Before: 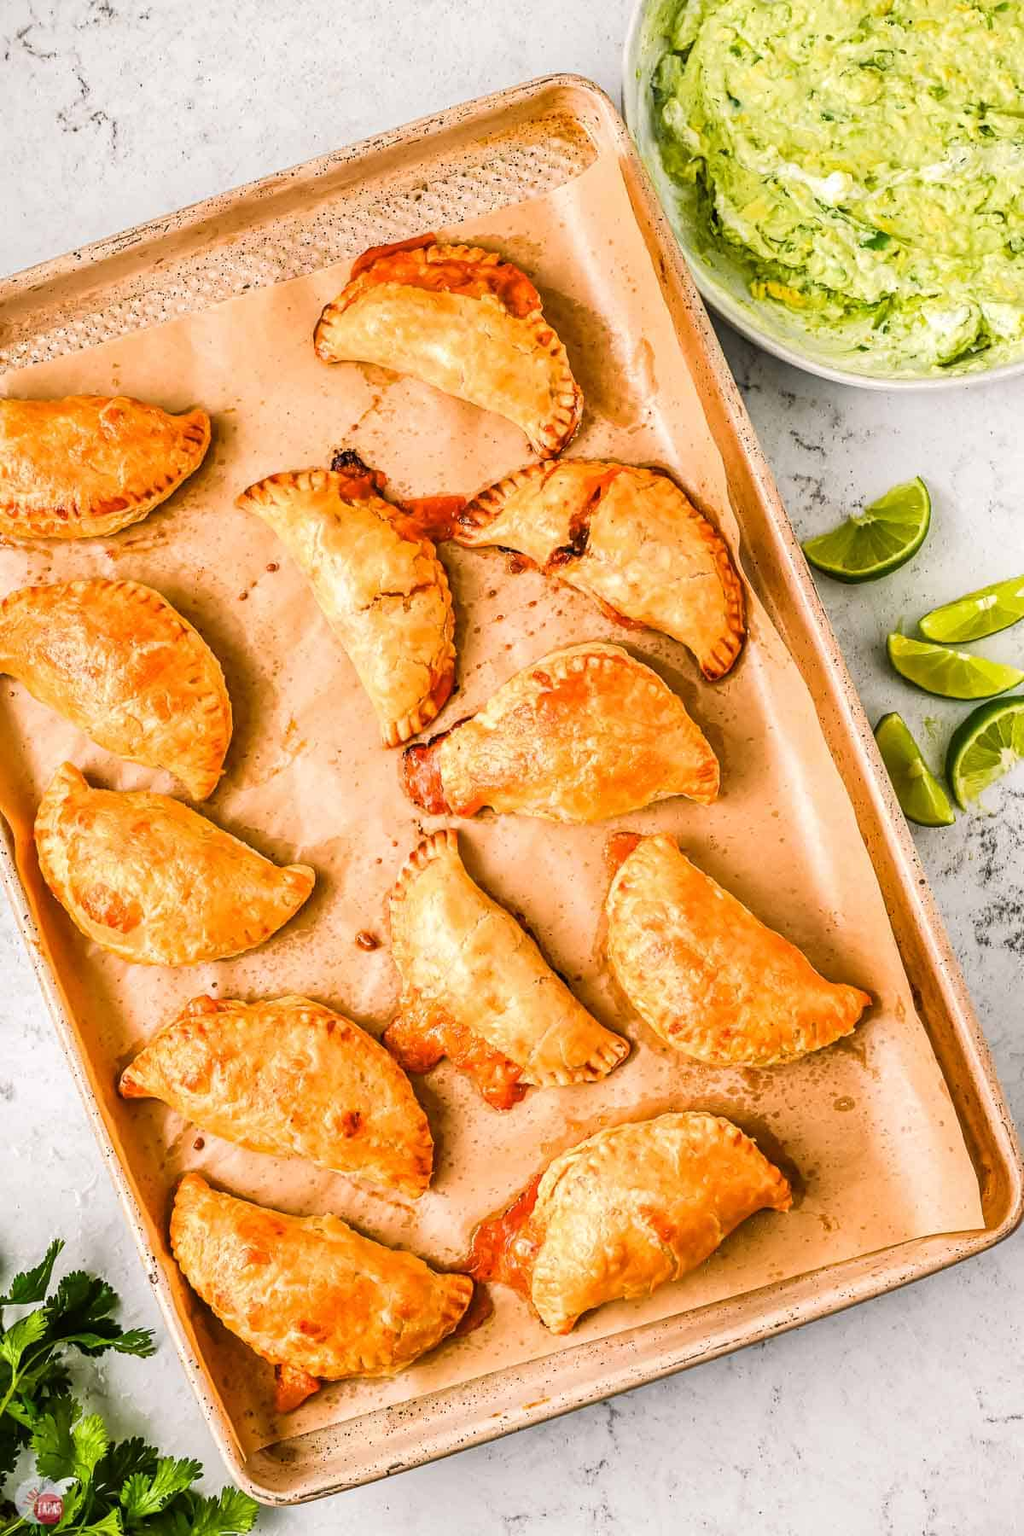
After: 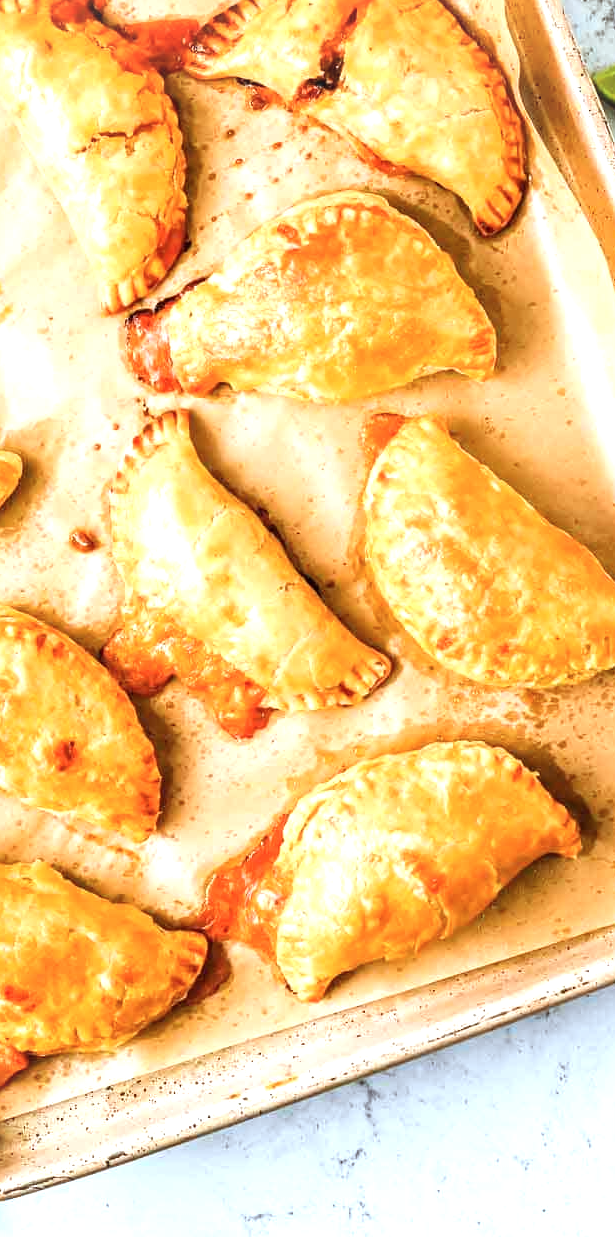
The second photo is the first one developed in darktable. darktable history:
tone equalizer: -8 EV -0.406 EV, -7 EV -0.391 EV, -6 EV -0.353 EV, -5 EV -0.237 EV, -3 EV 0.222 EV, -2 EV 0.329 EV, -1 EV 0.39 EV, +0 EV 0.428 EV, smoothing diameter 2.06%, edges refinement/feathering 21.38, mask exposure compensation -1.57 EV, filter diffusion 5
color calibration: illuminant as shot in camera, x 0.386, y 0.38, temperature 3965.69 K
exposure: exposure 0.298 EV, compensate highlight preservation false
crop and rotate: left 28.936%, top 31.269%, right 19.802%
color correction: highlights a* -1.13, highlights b* 4.59, shadows a* 3.57
vignetting: fall-off radius 60.98%, brightness 0.049, saturation -0.003
